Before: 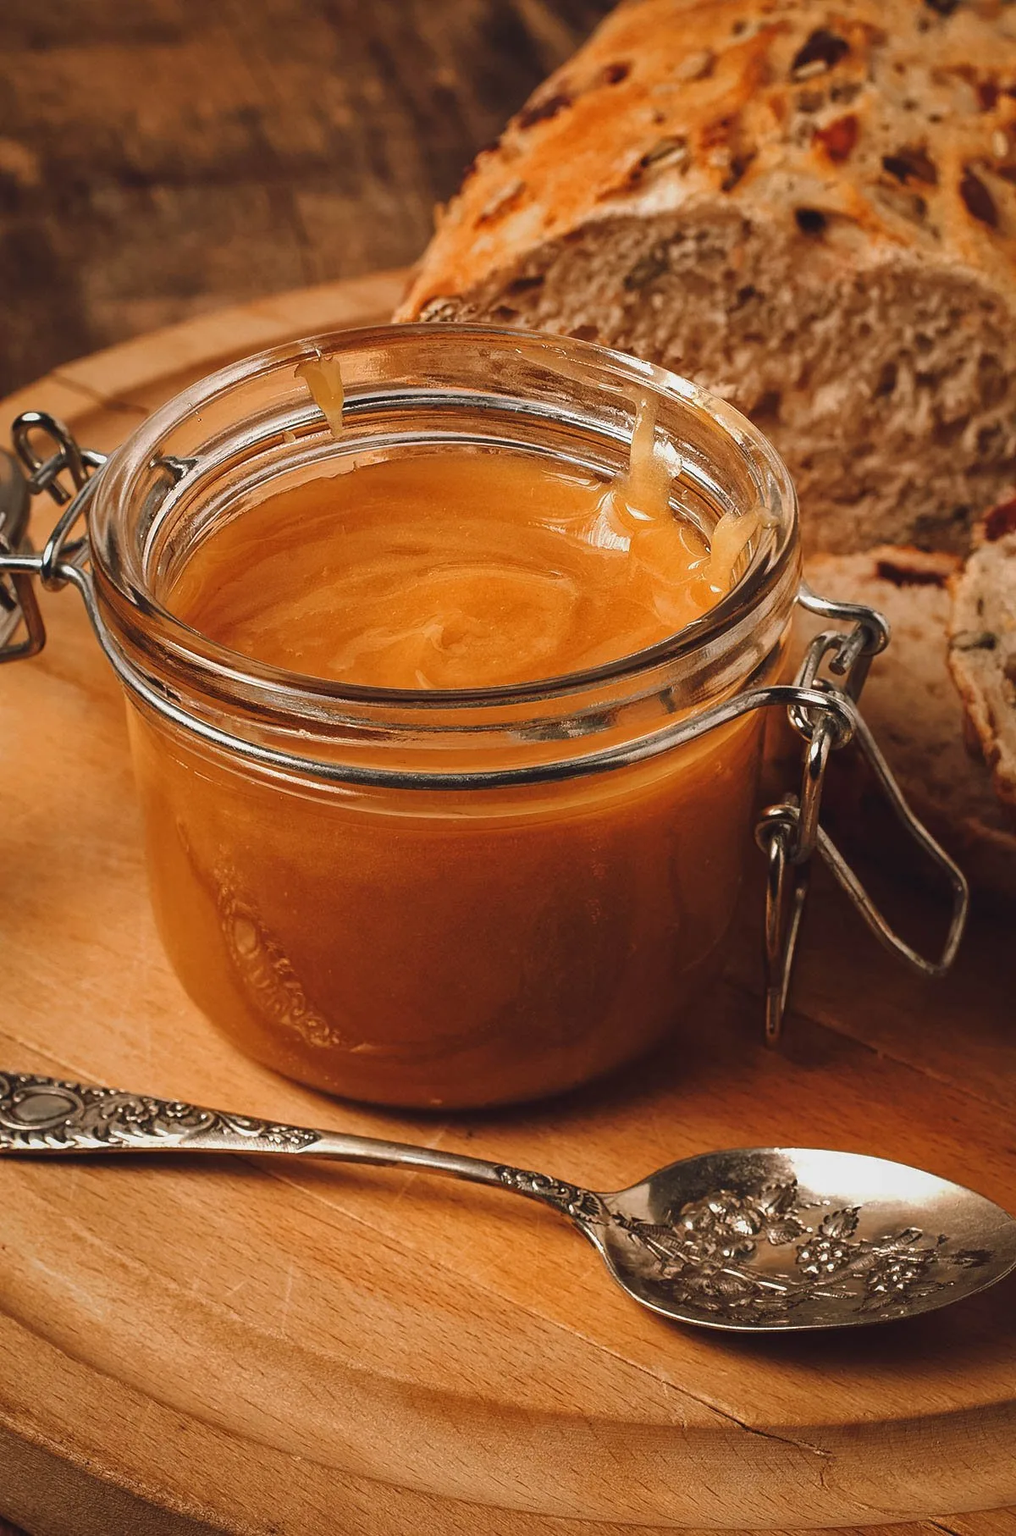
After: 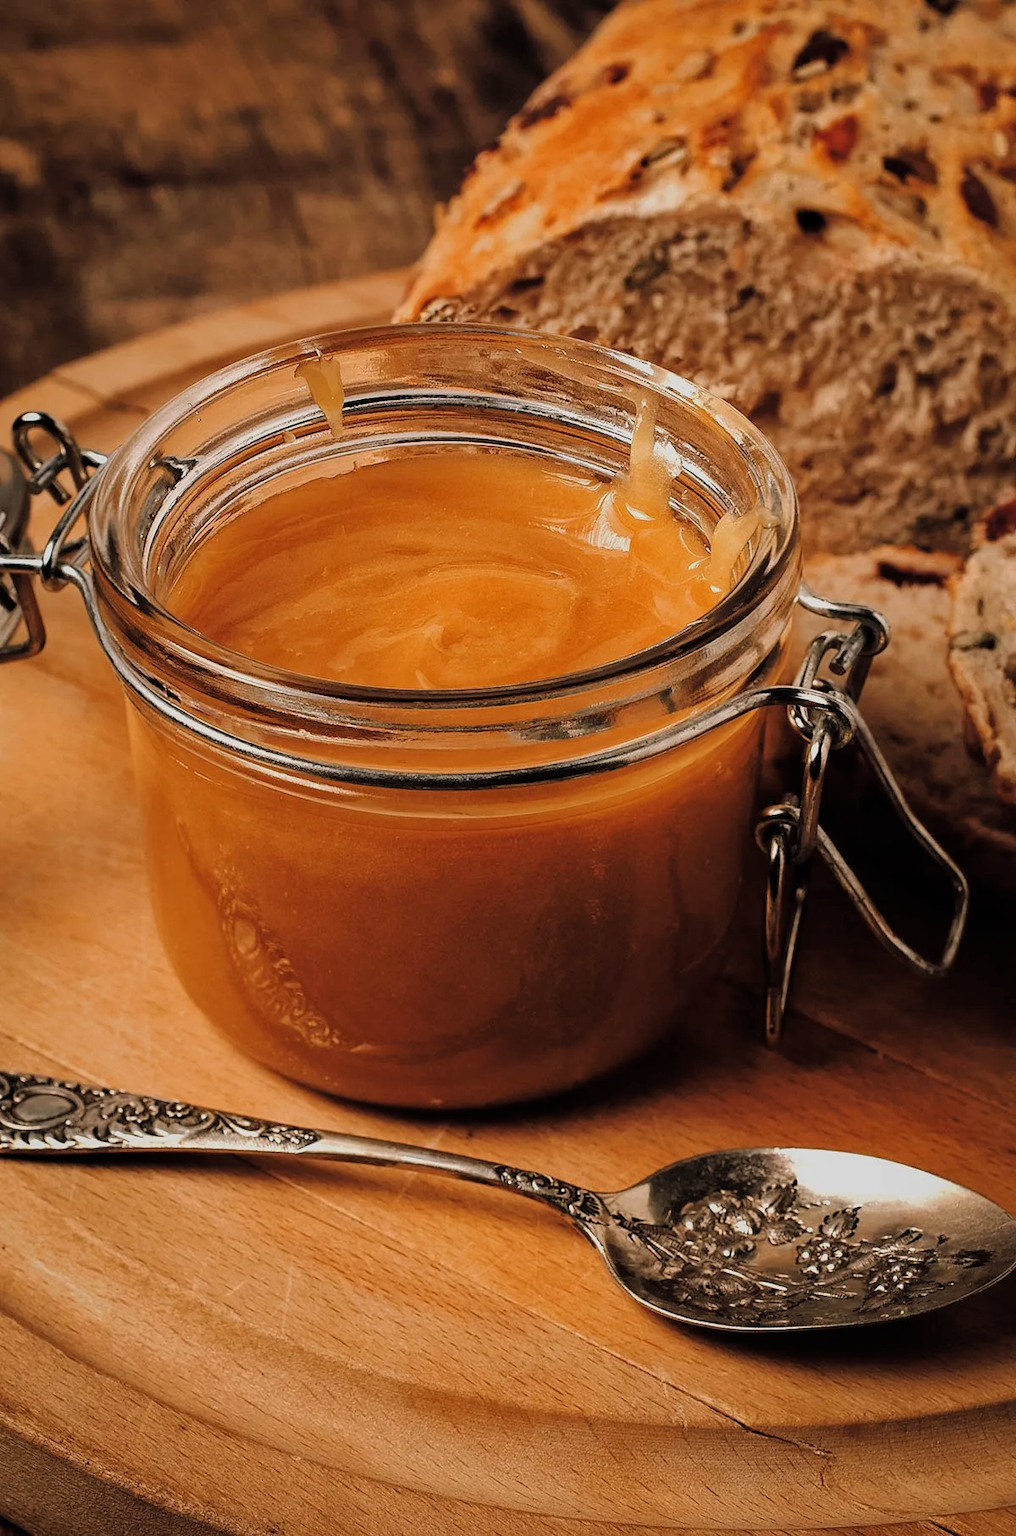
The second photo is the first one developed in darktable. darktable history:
filmic rgb: black relative exposure -7.75 EV, white relative exposure 4.35 EV, hardness 3.76, latitude 49.34%, contrast 1.101, color science v6 (2022)
